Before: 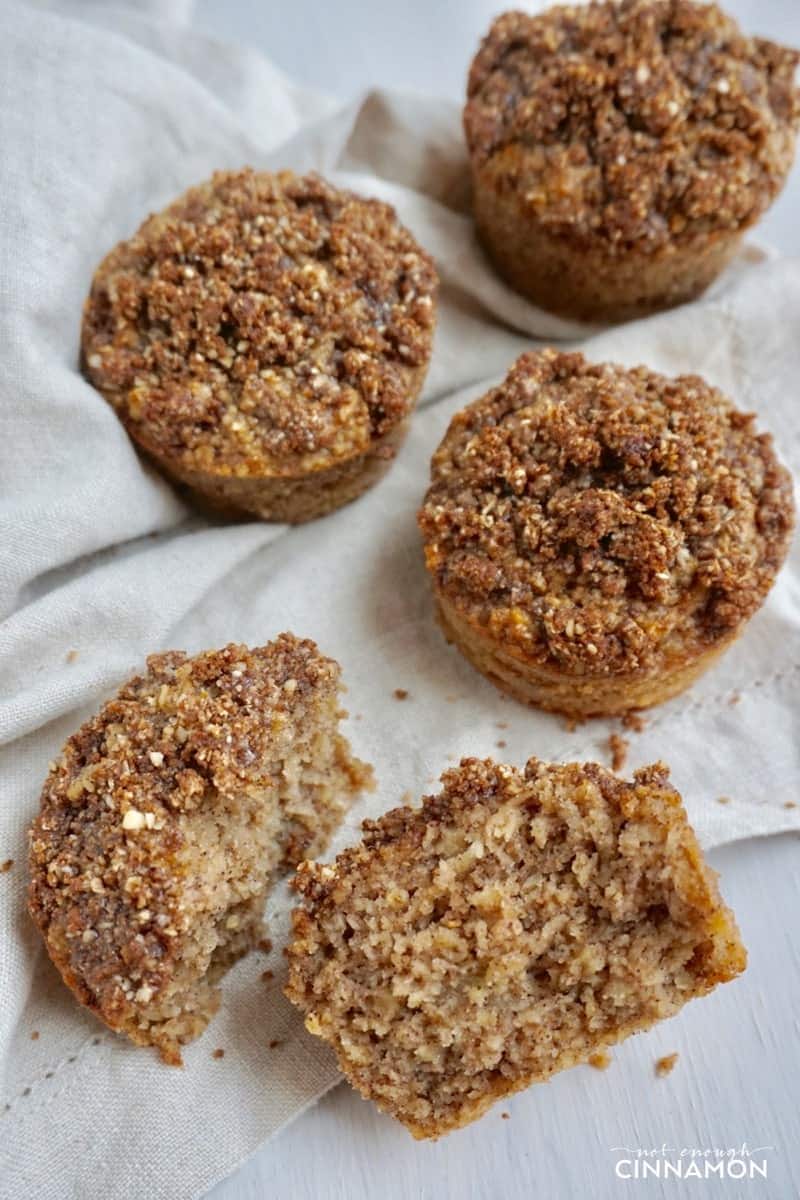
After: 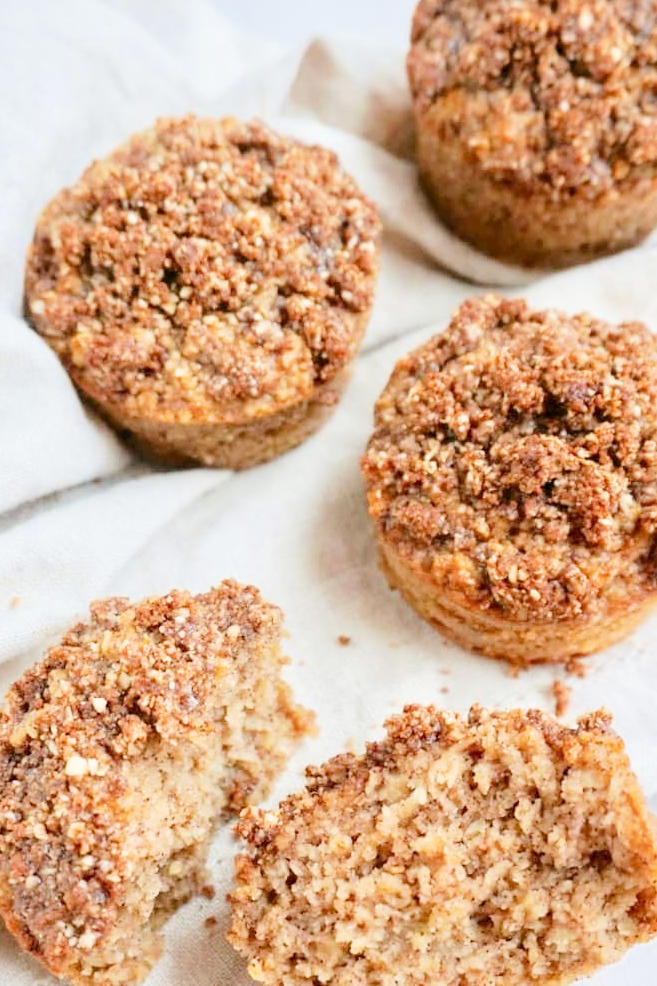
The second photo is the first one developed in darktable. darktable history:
exposure: black level correction 0.001, exposure 1.735 EV, compensate highlight preservation false
filmic rgb: black relative exposure -7.65 EV, white relative exposure 4.56 EV, hardness 3.61
crop and rotate: left 7.196%, top 4.574%, right 10.605%, bottom 13.178%
